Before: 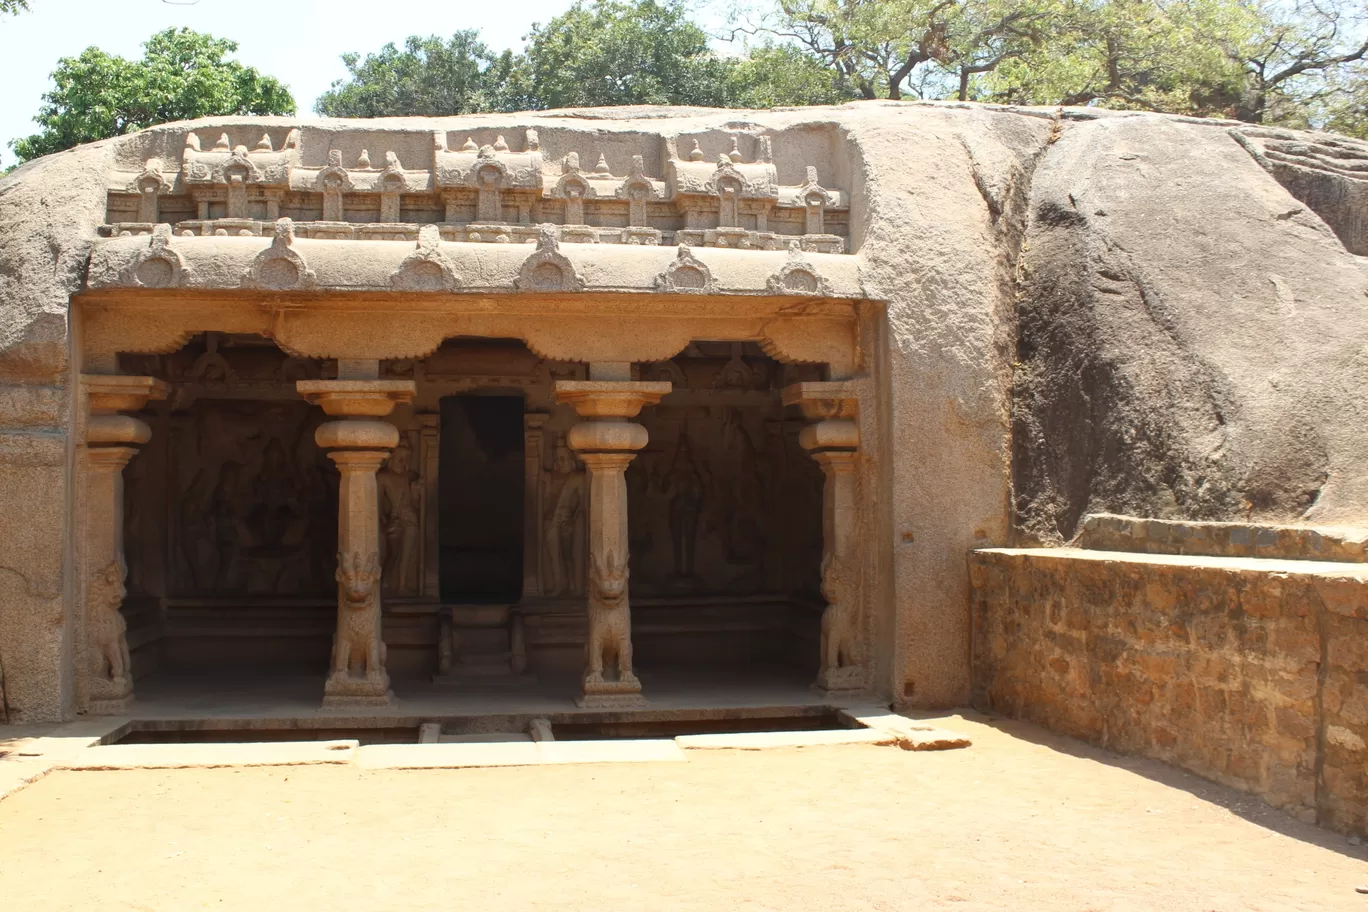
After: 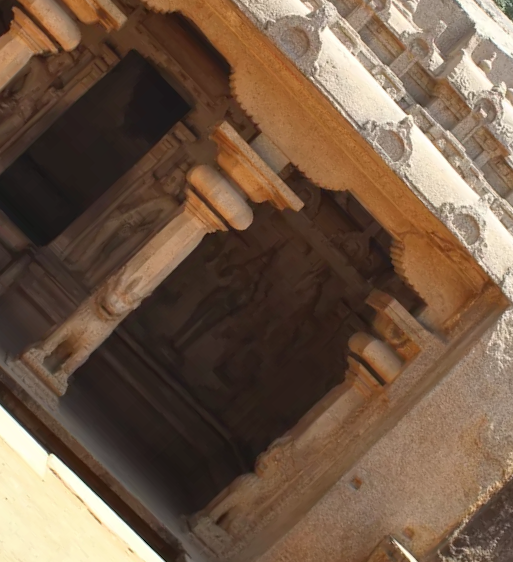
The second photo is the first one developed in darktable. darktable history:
shadows and highlights: shadows 52.83, soften with gaussian
crop and rotate: angle -46.11°, top 16.014%, right 0.781%, bottom 11.618%
